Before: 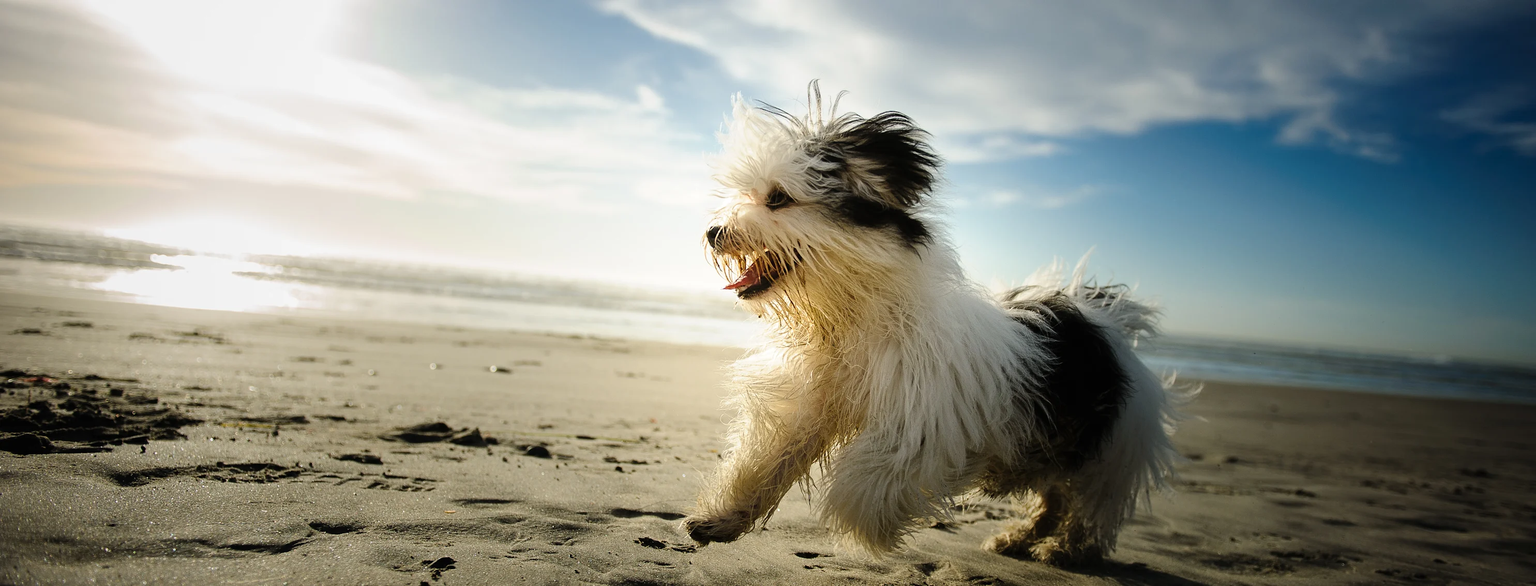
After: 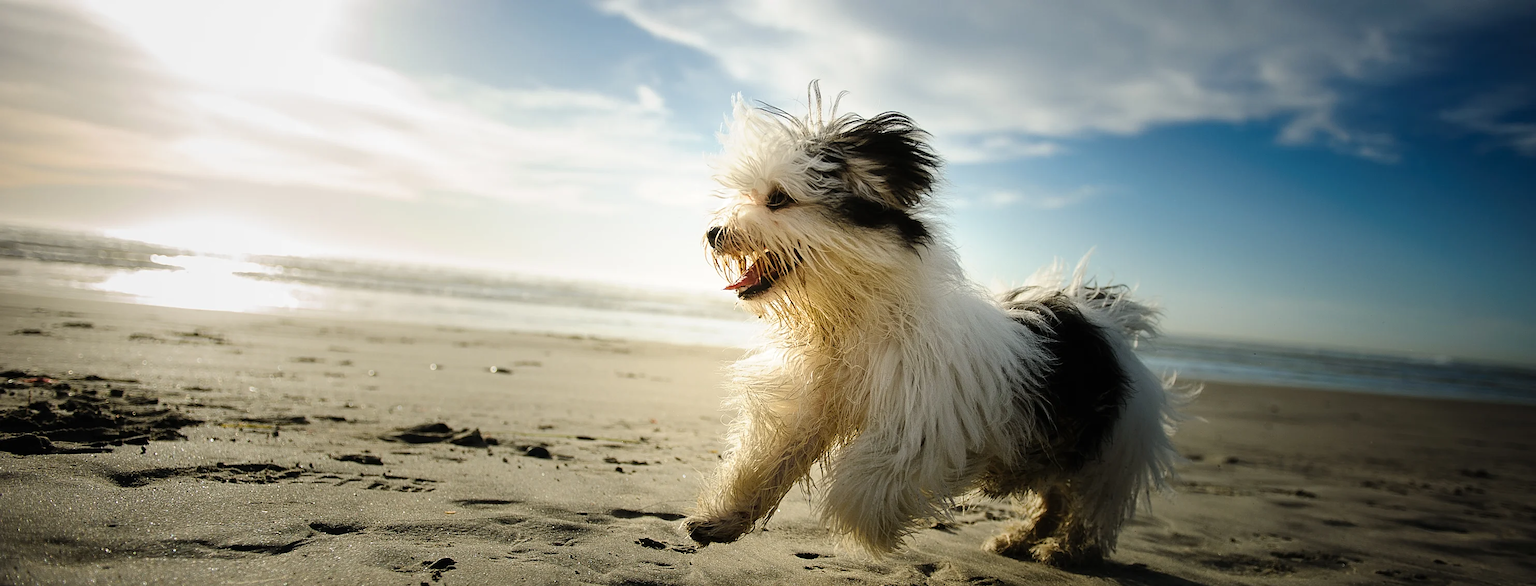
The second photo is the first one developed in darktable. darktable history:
tone equalizer: on, module defaults
sharpen: amount 0.215
